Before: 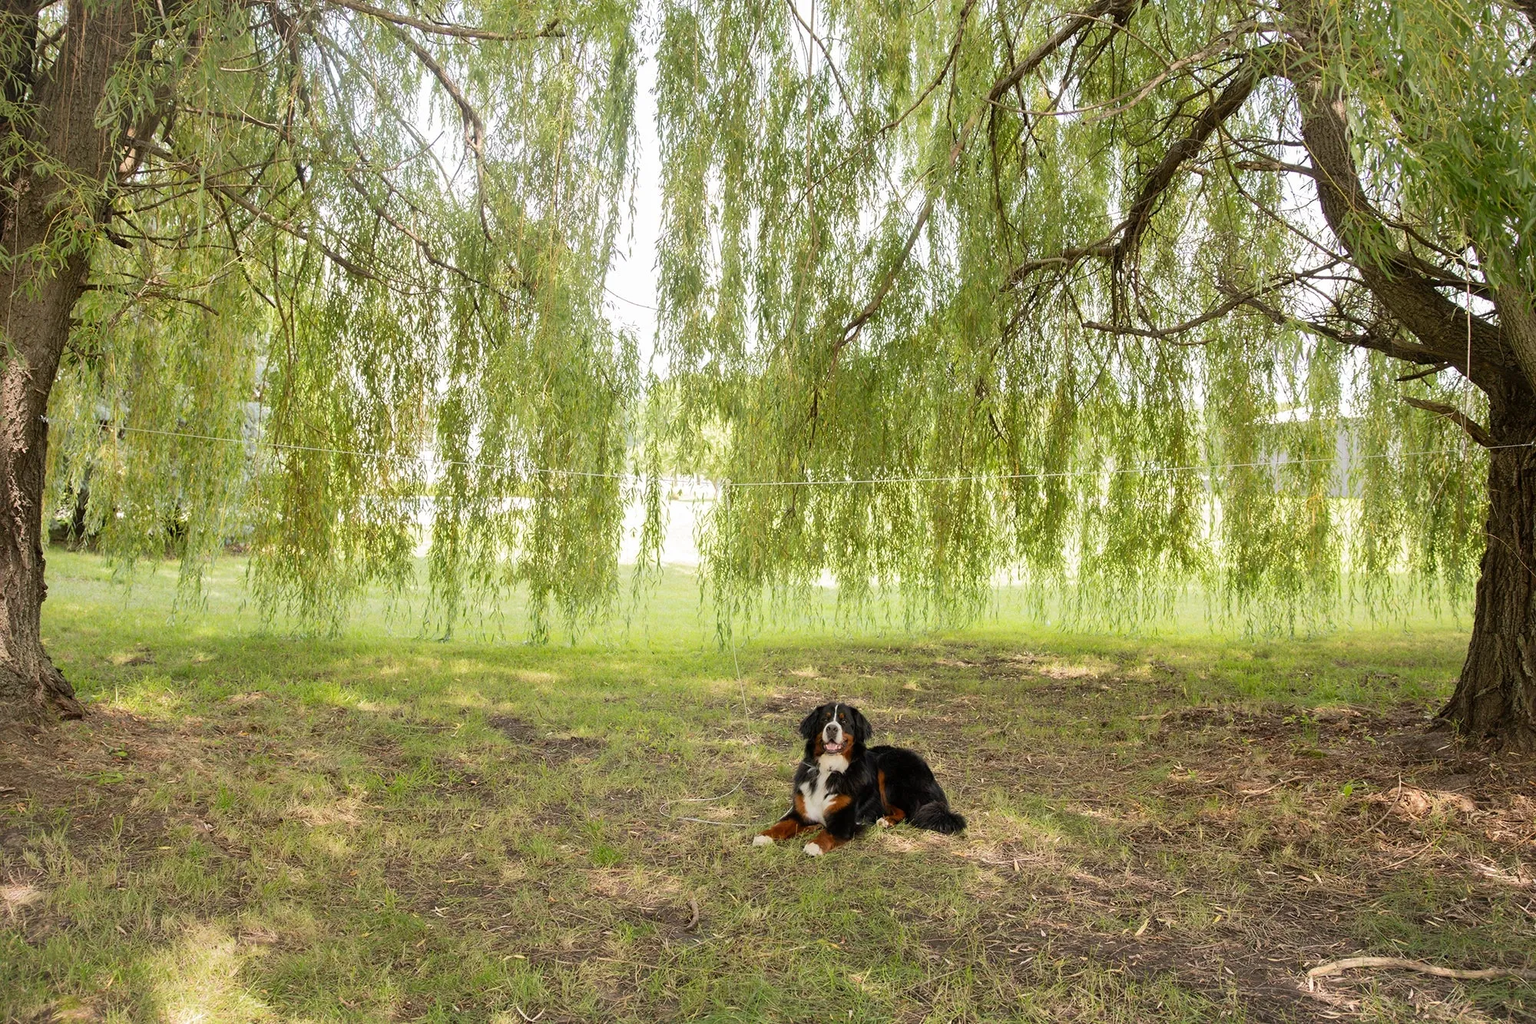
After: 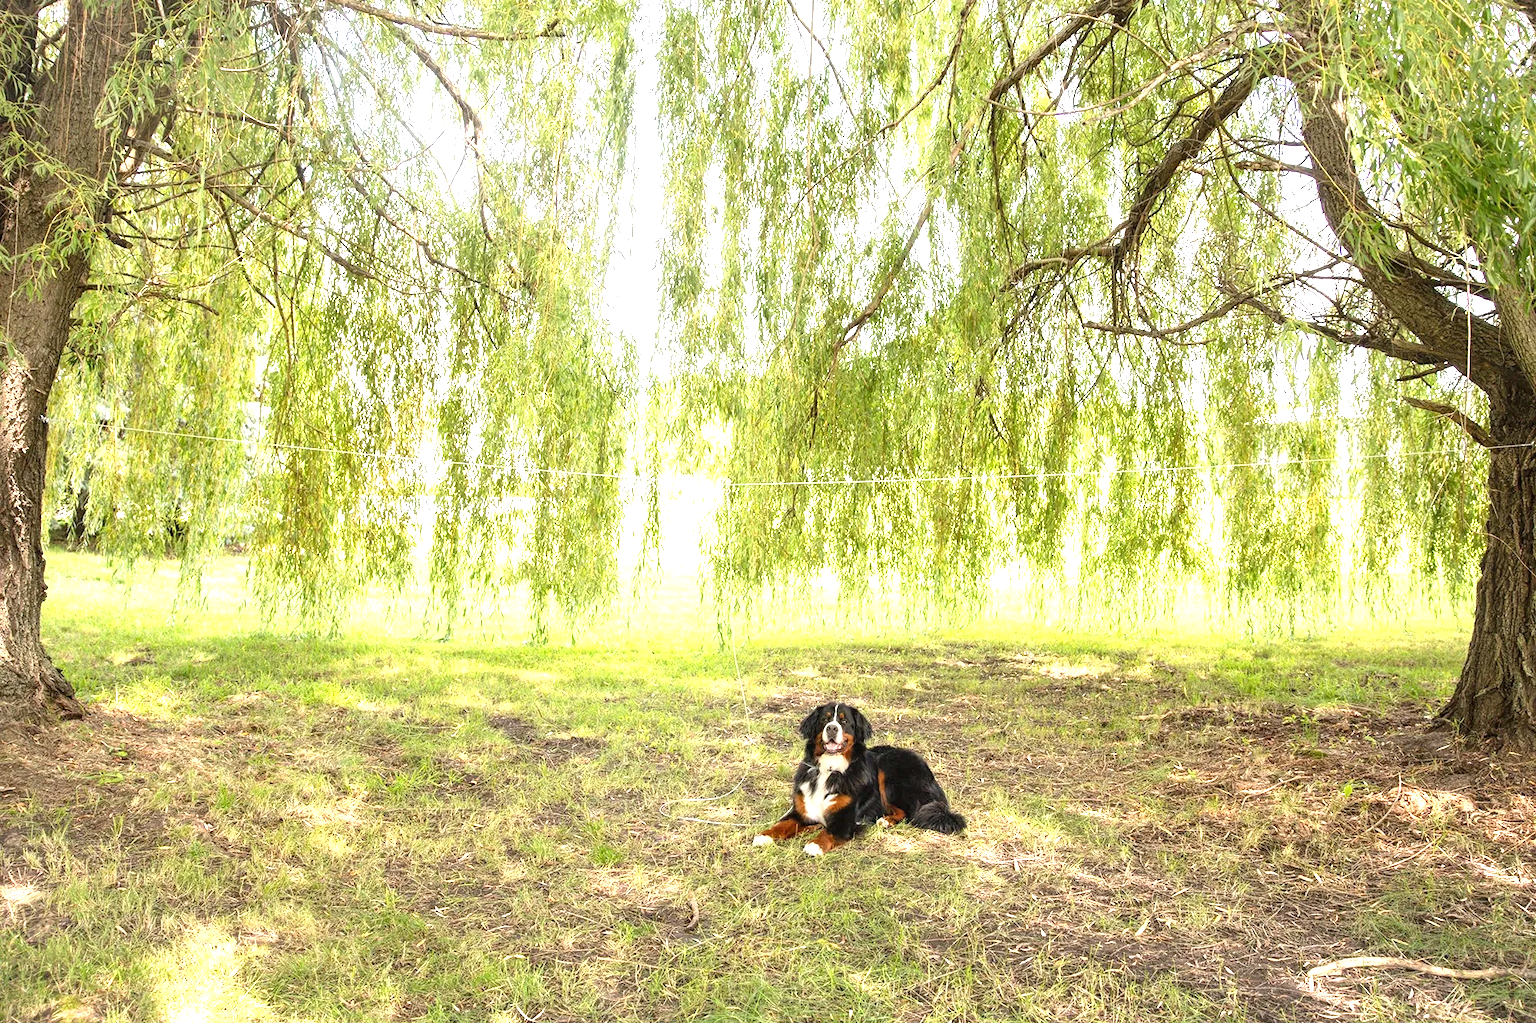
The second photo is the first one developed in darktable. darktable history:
exposure: black level correction 0, exposure 1.2 EV, compensate exposure bias true, compensate highlight preservation false
local contrast: on, module defaults
